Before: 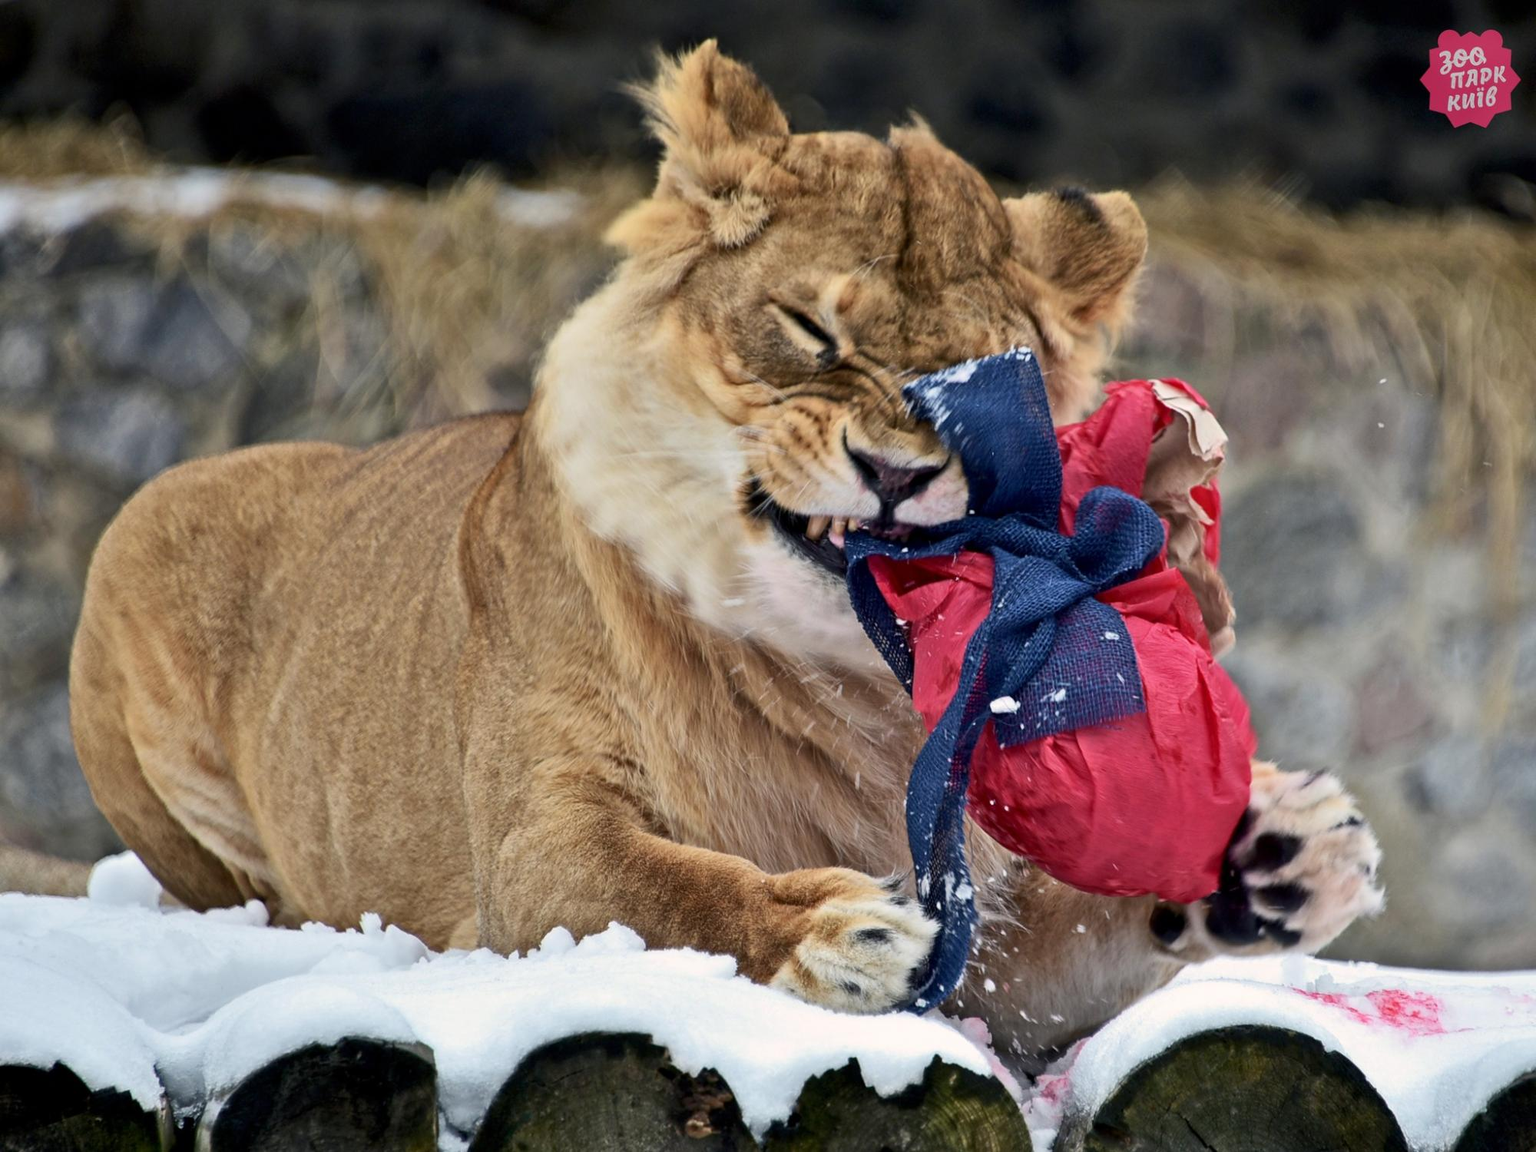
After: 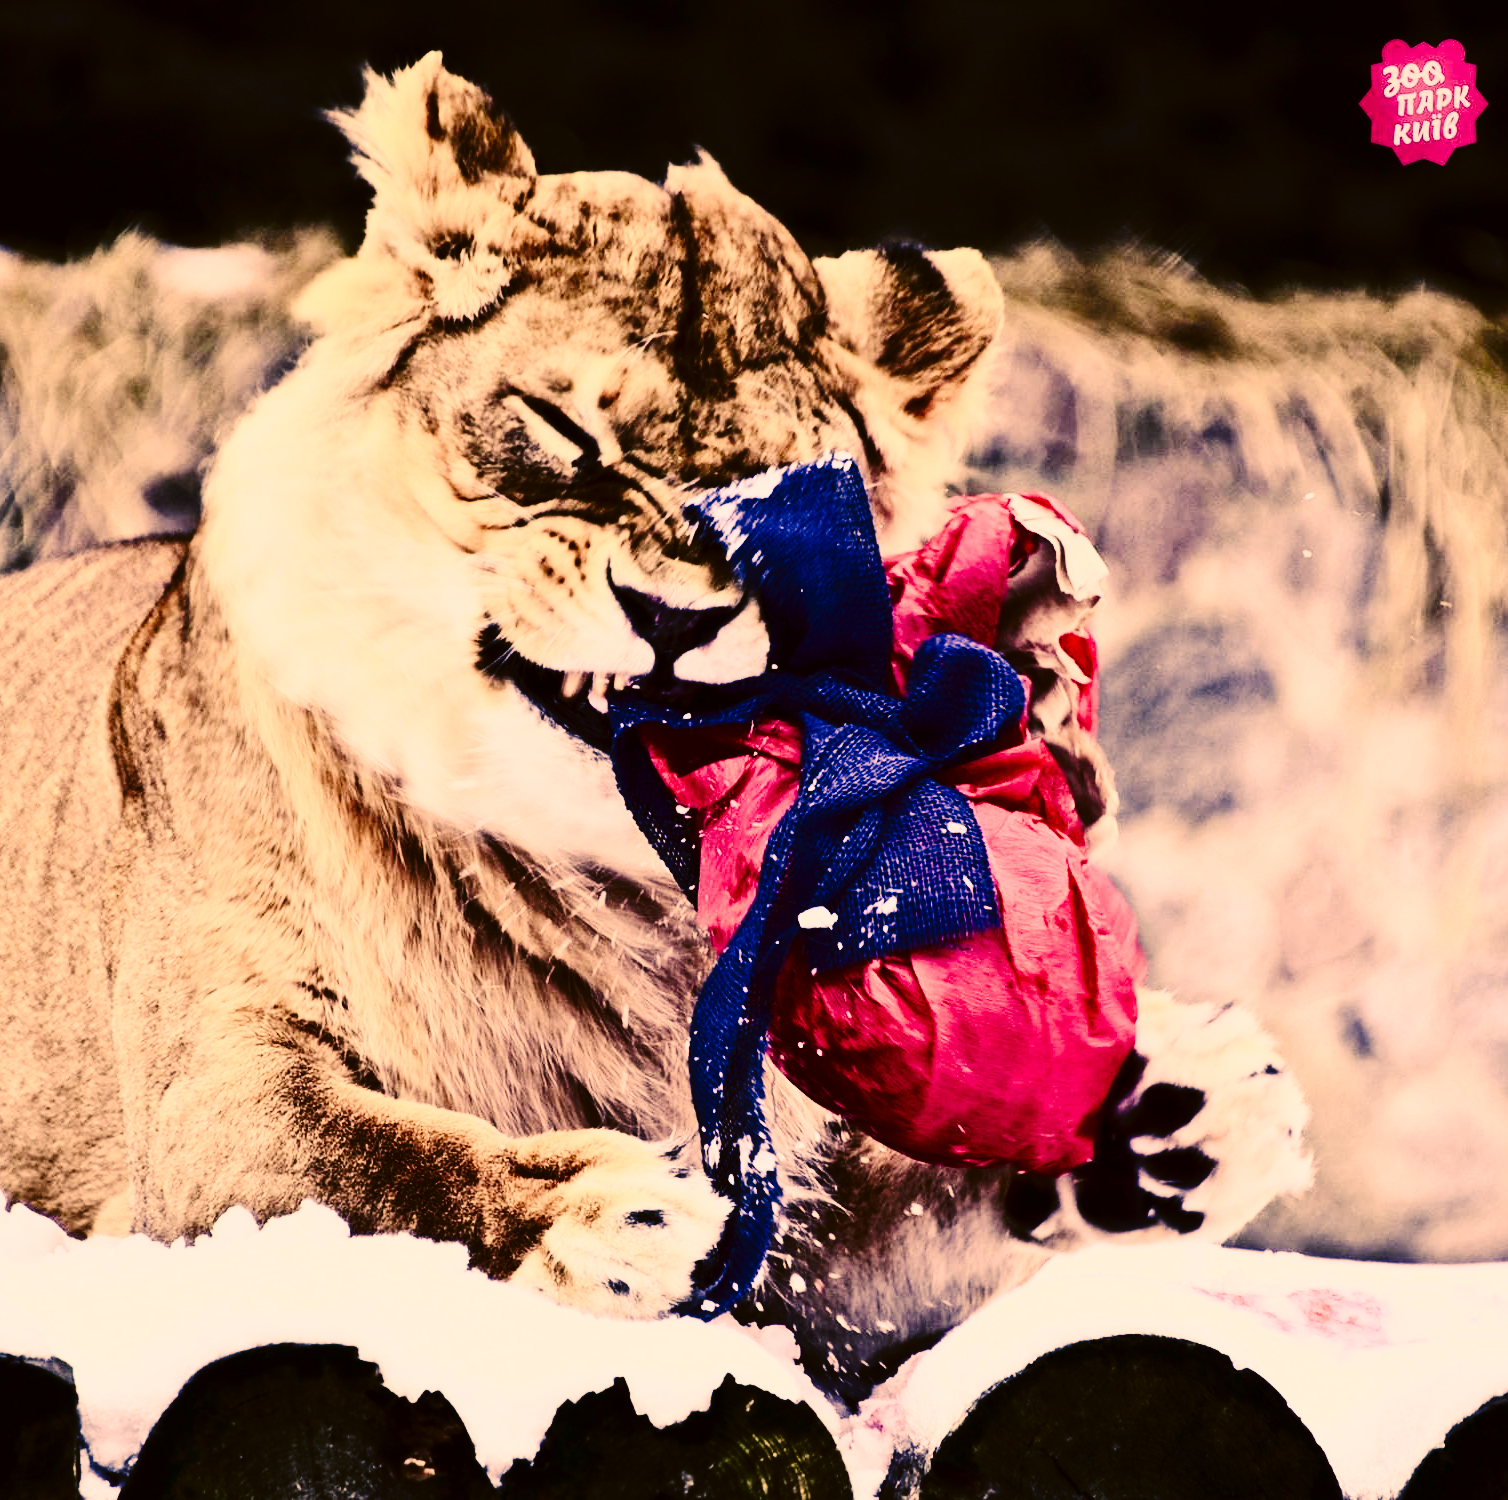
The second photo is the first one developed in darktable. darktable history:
color calibration: illuminant as shot in camera, x 0.379, y 0.396, temperature 4138.76 K
haze removal: strength -0.1, adaptive false
color correction: highlights a* 17.94, highlights b* 35.39, shadows a* 1.48, shadows b* 6.42, saturation 1.01
contrast brightness saturation: contrast 0.5, saturation -0.1
exposure: exposure 0.2 EV, compensate highlight preservation false
tone curve: curves: ch0 [(0, 0) (0.003, 0.003) (0.011, 0.009) (0.025, 0.018) (0.044, 0.027) (0.069, 0.034) (0.1, 0.043) (0.136, 0.056) (0.177, 0.084) (0.224, 0.138) (0.277, 0.203) (0.335, 0.329) (0.399, 0.451) (0.468, 0.572) (0.543, 0.671) (0.623, 0.754) (0.709, 0.821) (0.801, 0.88) (0.898, 0.938) (1, 1)], preserve colors none
crop and rotate: left 24.6%
white balance: red 0.983, blue 1.036
